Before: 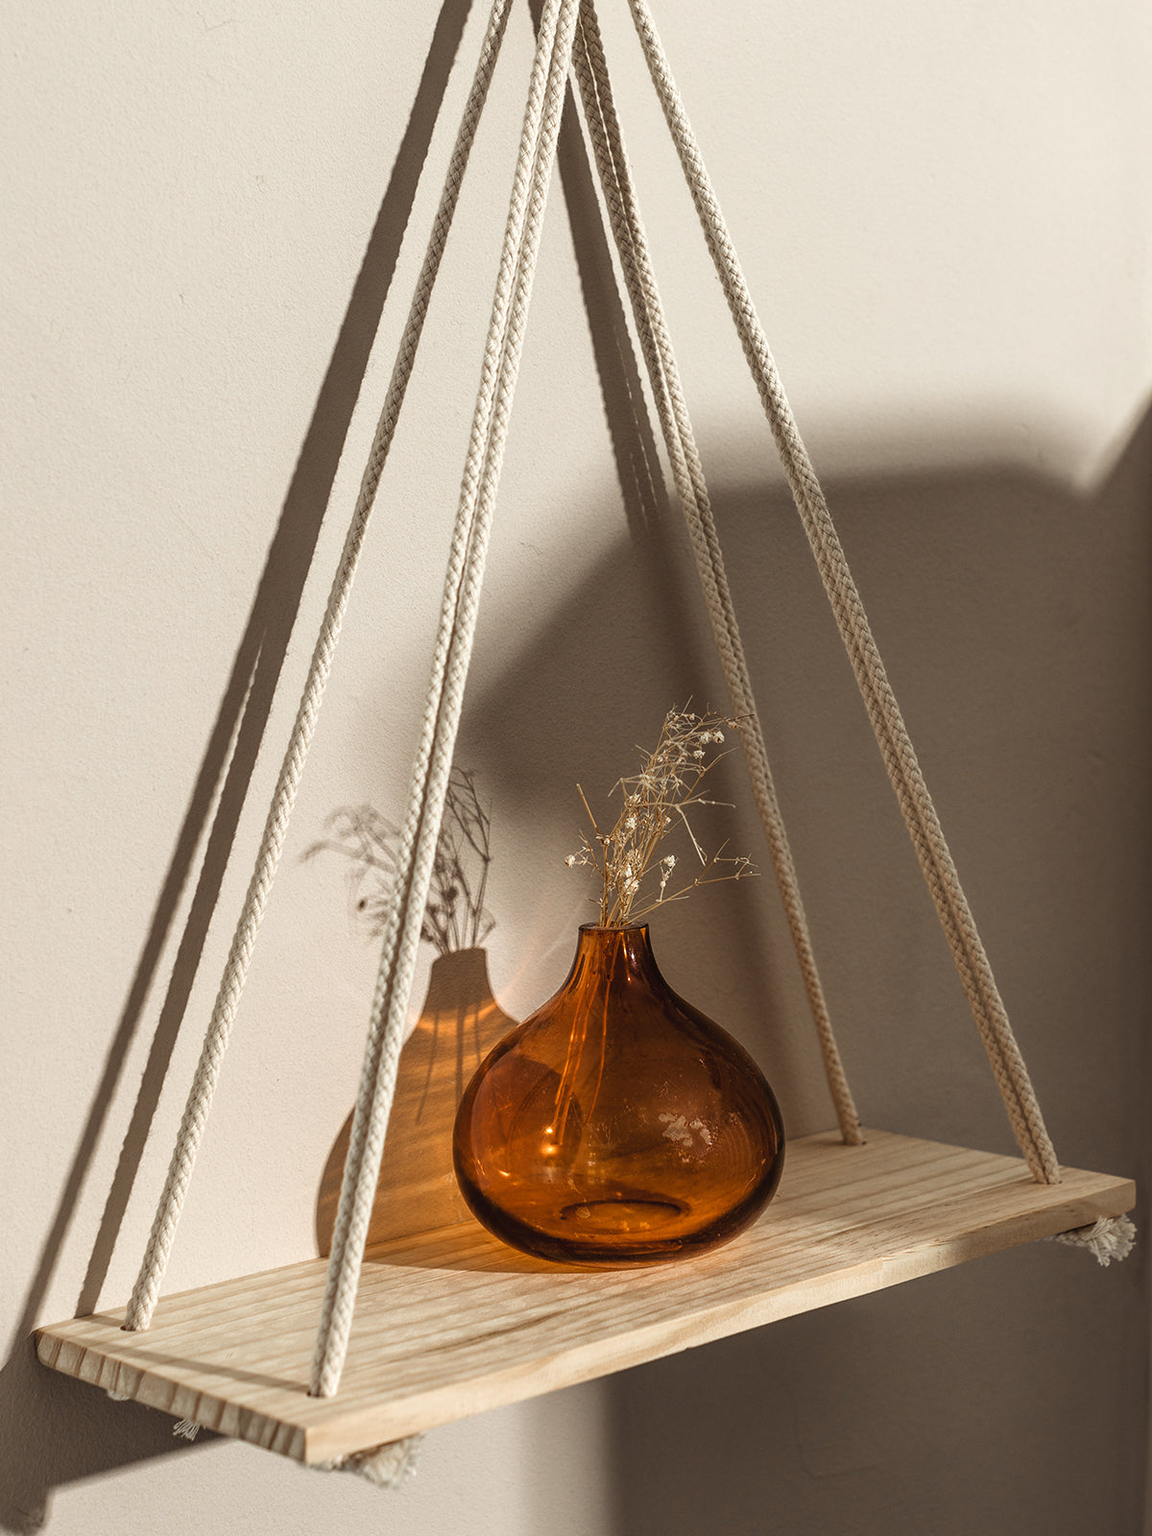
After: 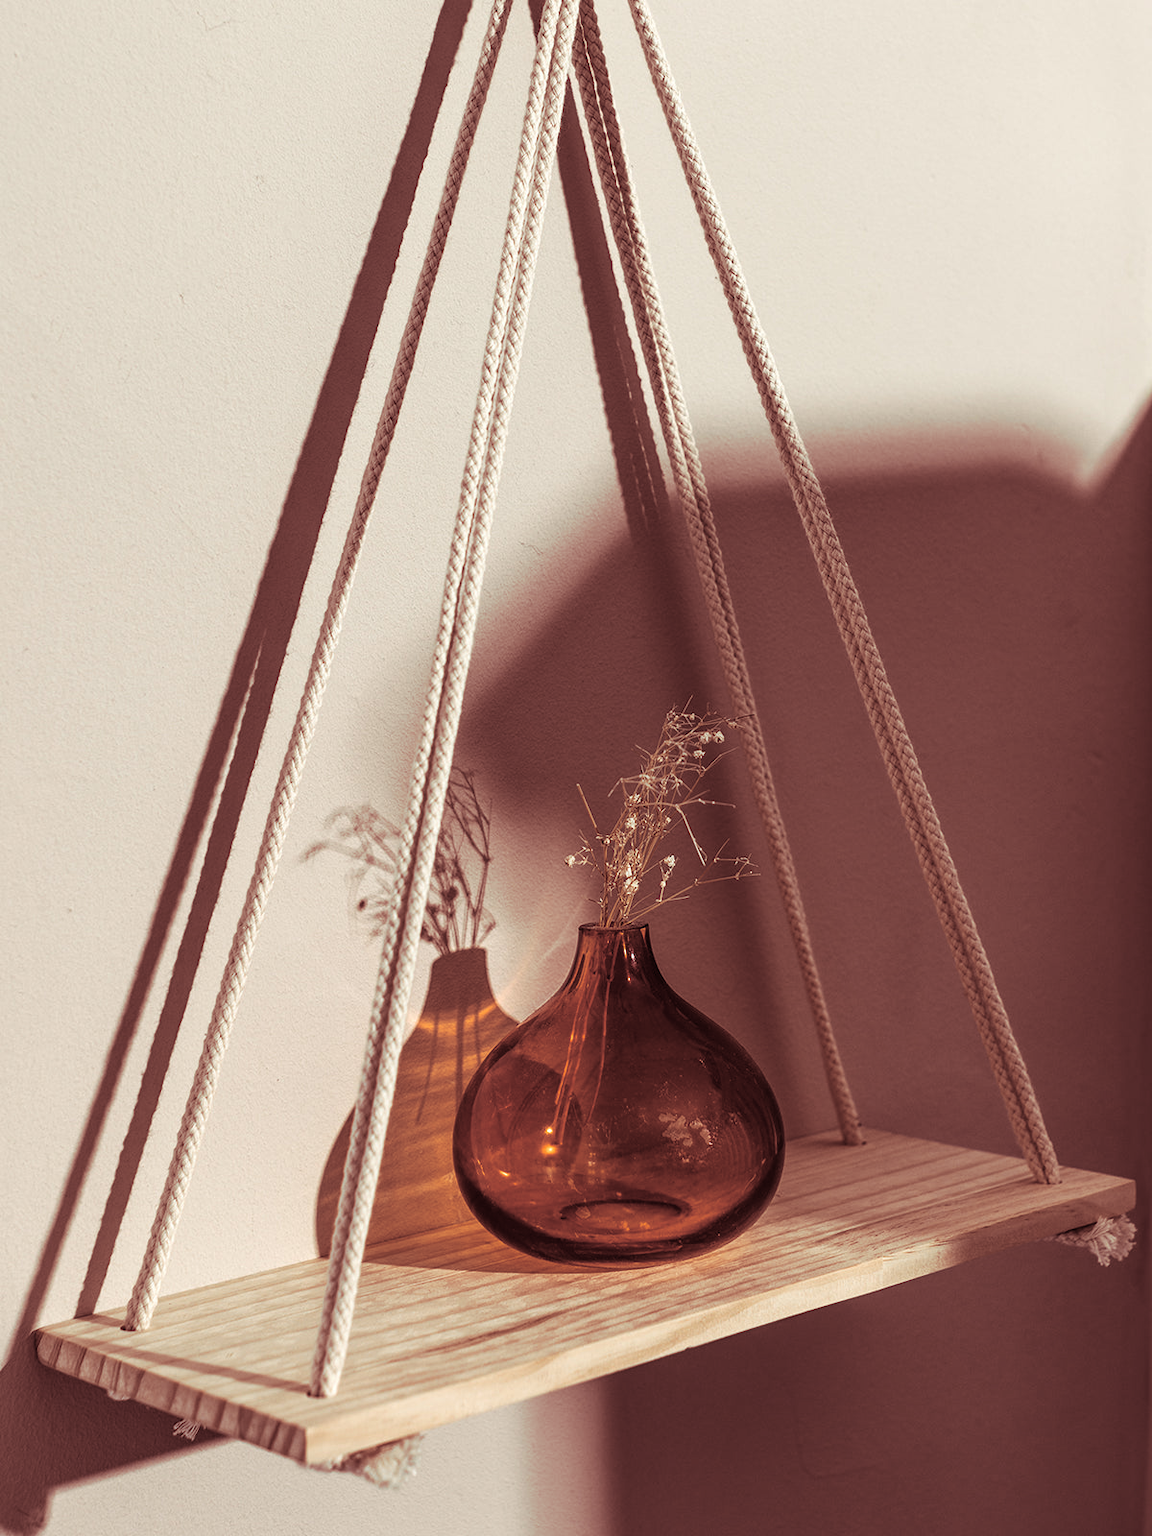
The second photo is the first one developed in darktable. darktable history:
split-toning: highlights › hue 187.2°, highlights › saturation 0.83, balance -68.05, compress 56.43%
exposure: compensate highlight preservation false
